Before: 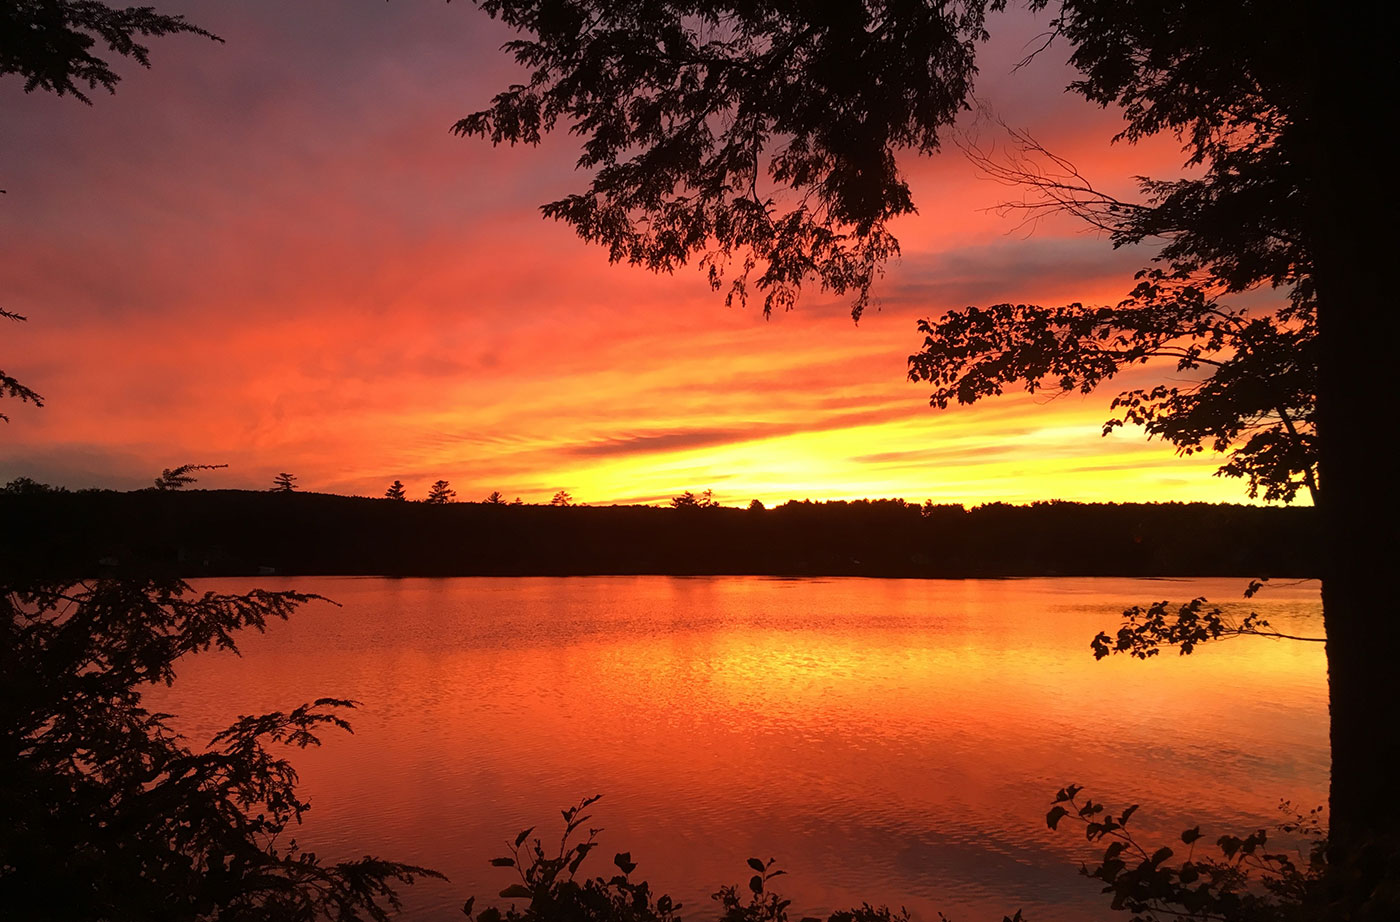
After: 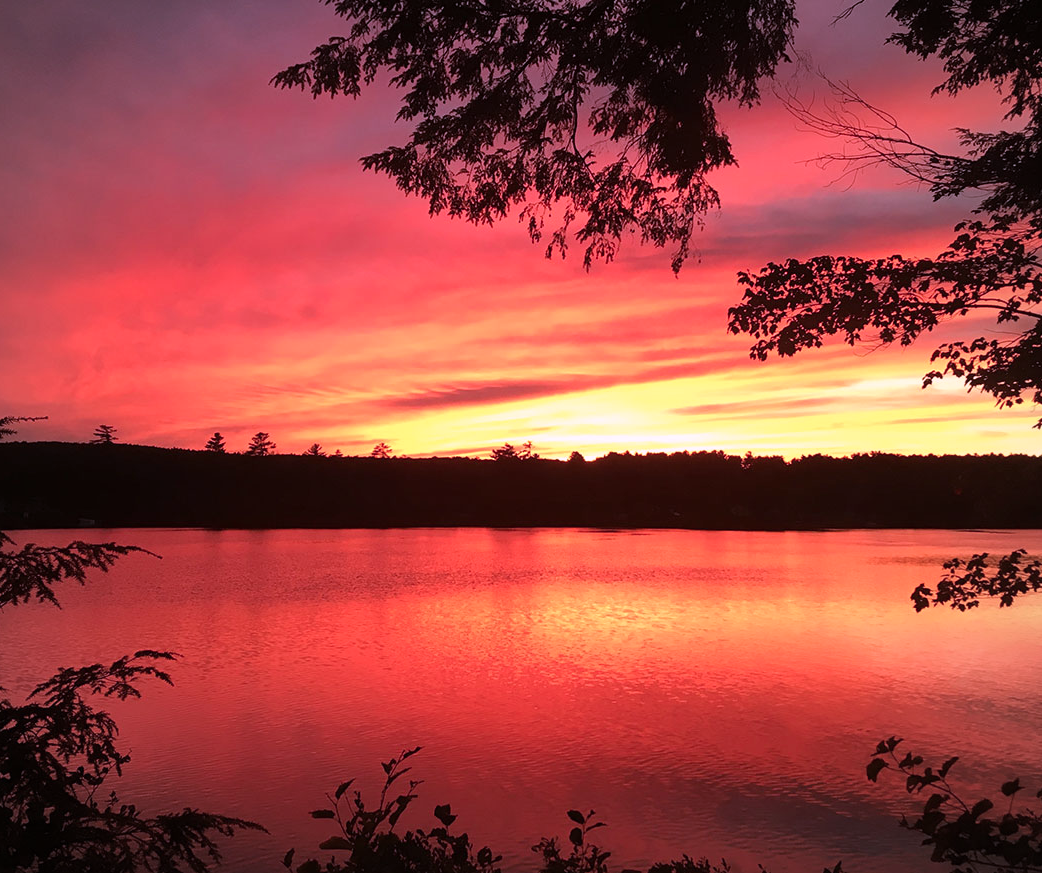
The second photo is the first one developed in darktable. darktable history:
crop and rotate: left 12.975%, top 5.286%, right 12.571%
vignetting: brightness -0.188, saturation -0.298
color correction: highlights a* 15.06, highlights b* -25.78
